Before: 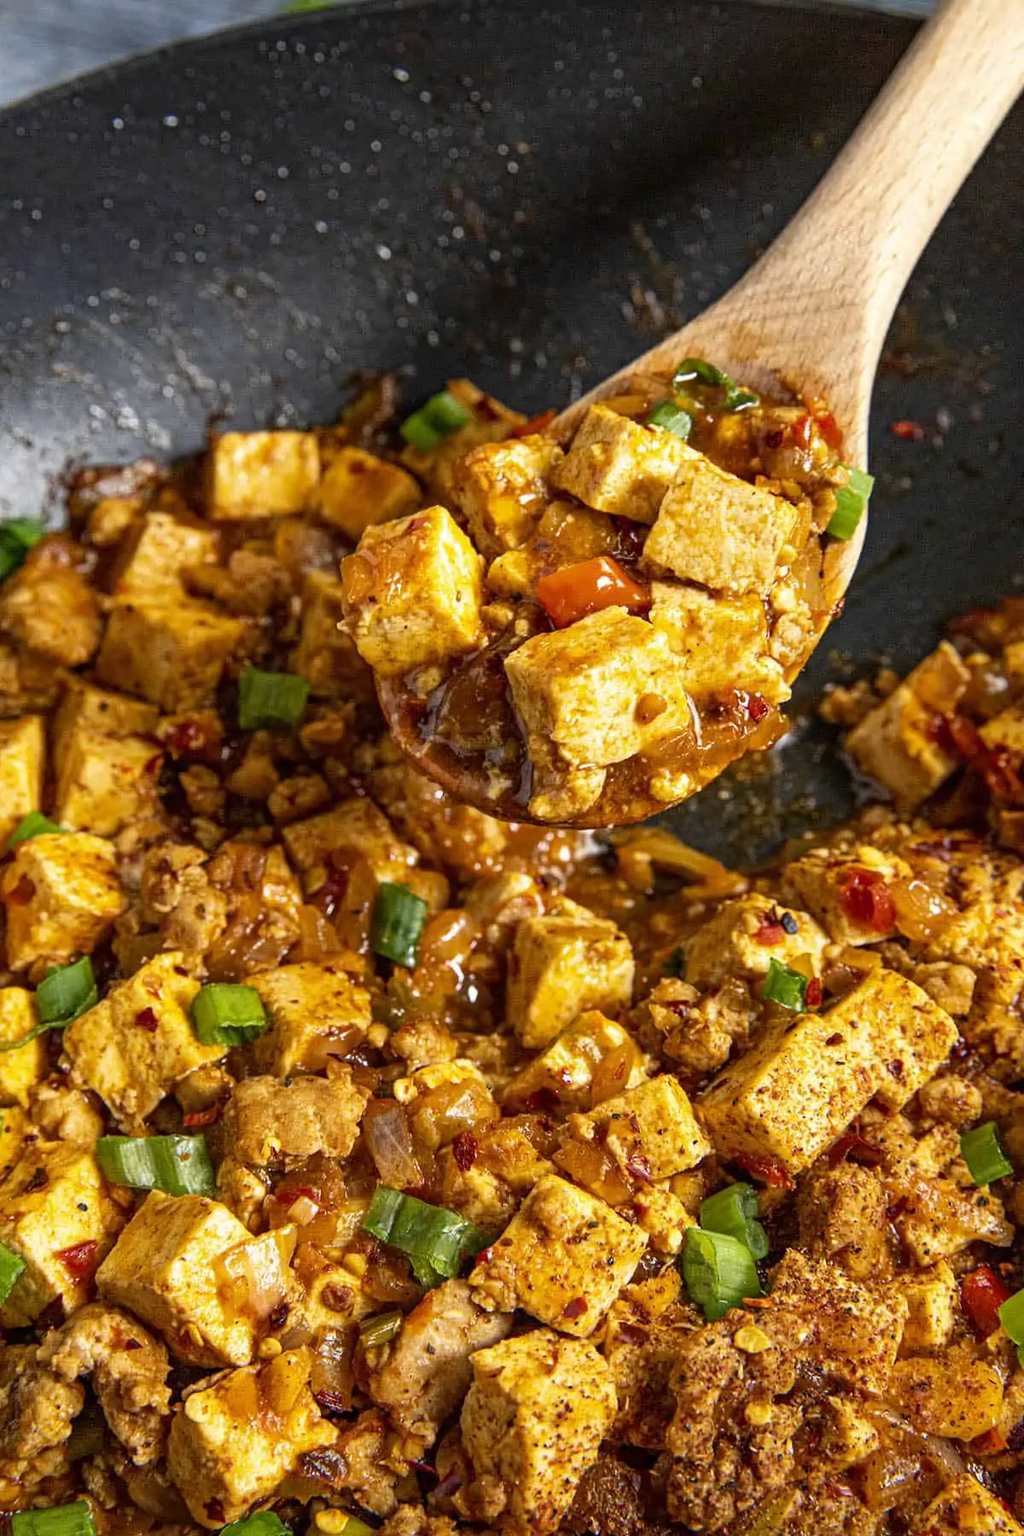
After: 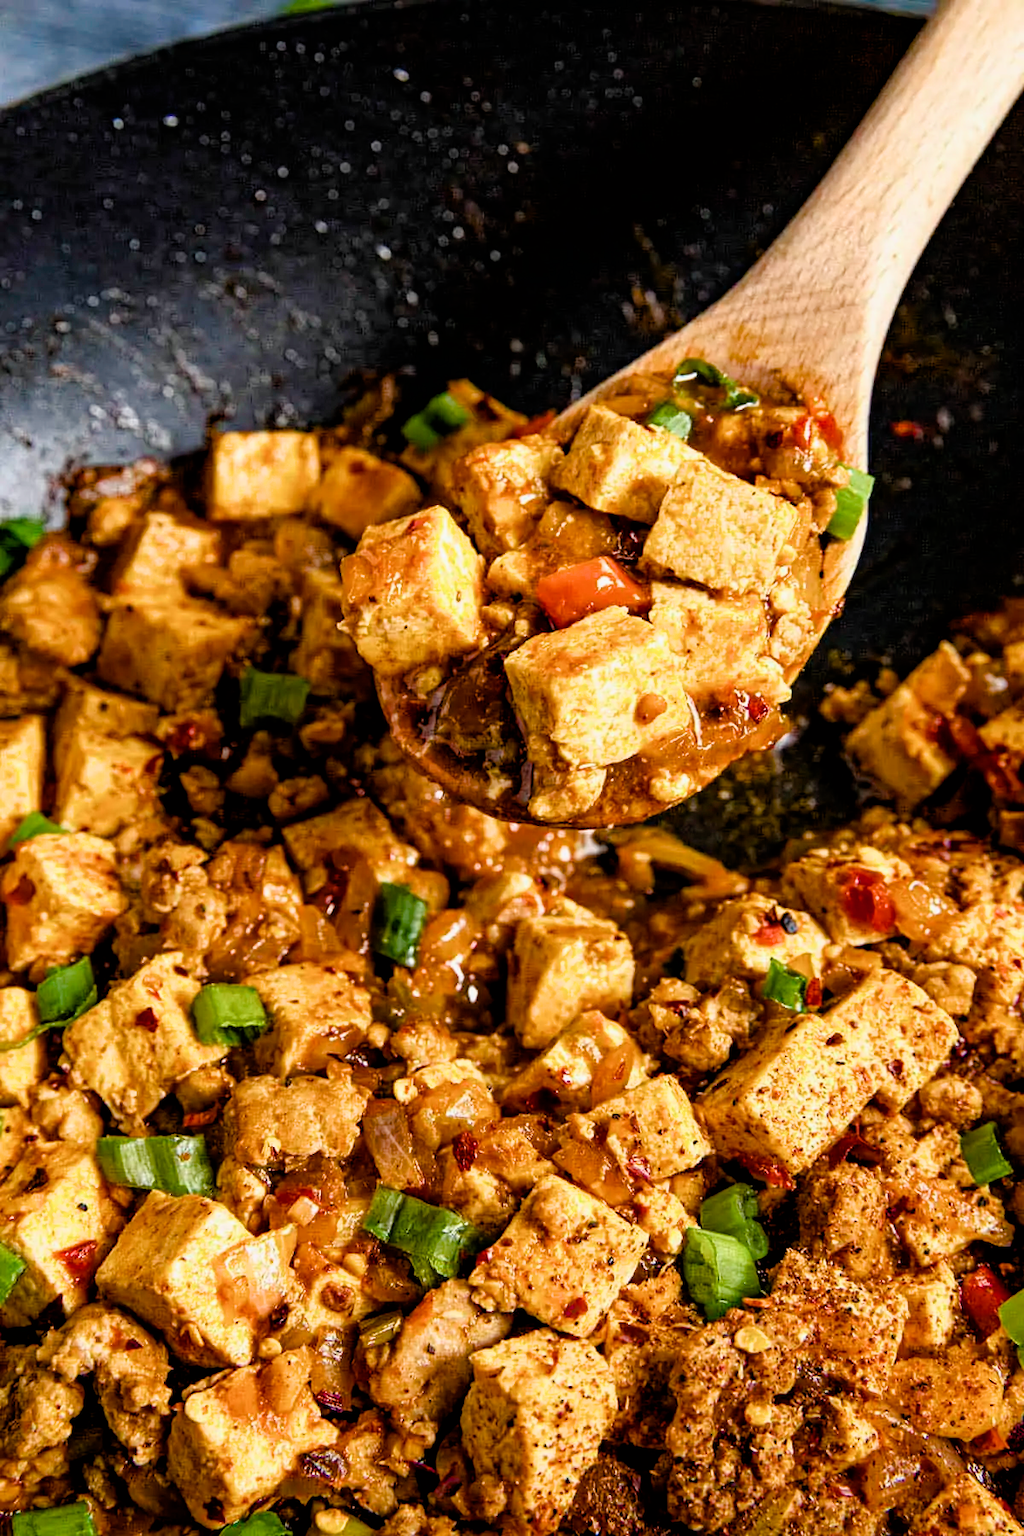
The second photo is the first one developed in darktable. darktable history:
color balance rgb: linear chroma grading › global chroma 14.999%, perceptual saturation grading › global saturation 20%, perceptual saturation grading › highlights -50.257%, perceptual saturation grading › shadows 30.56%, global vibrance 14.582%
filmic rgb: black relative exposure -4.94 EV, white relative exposure 2.83 EV, hardness 3.72
haze removal: compatibility mode true, adaptive false
